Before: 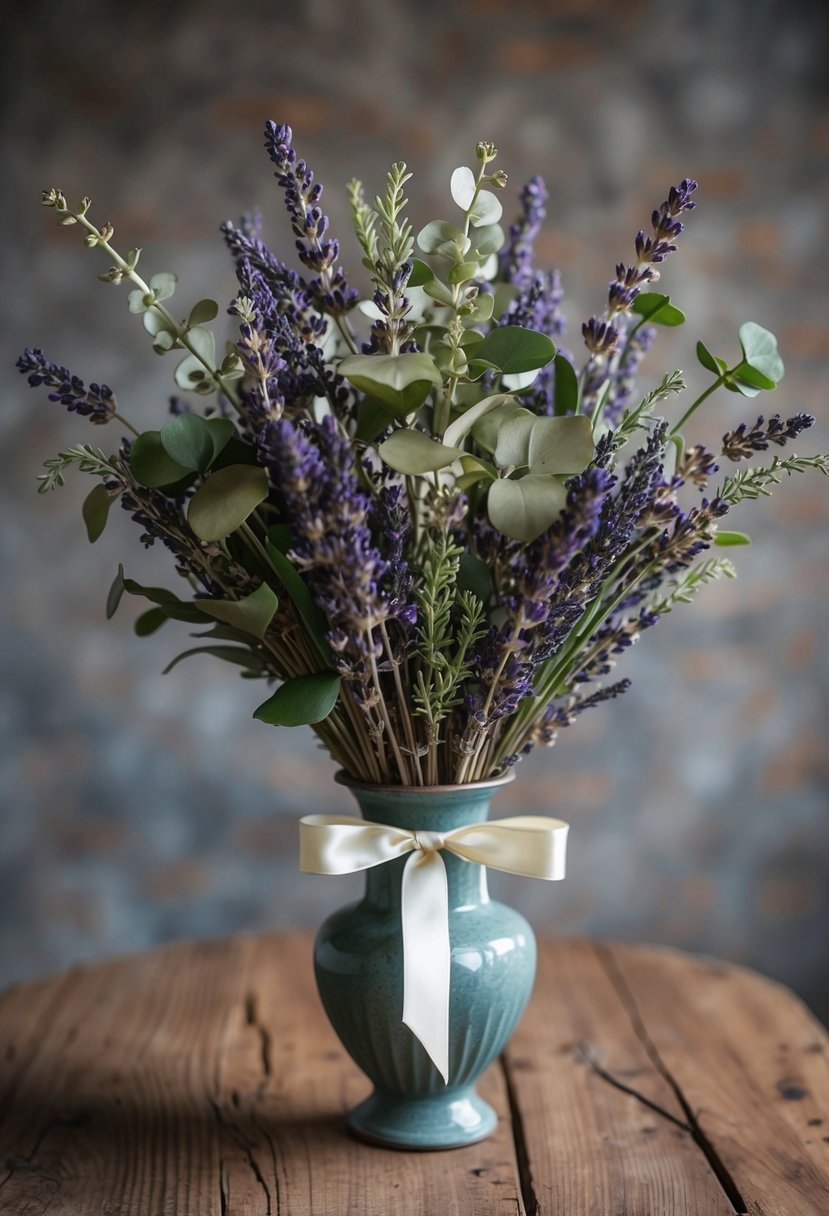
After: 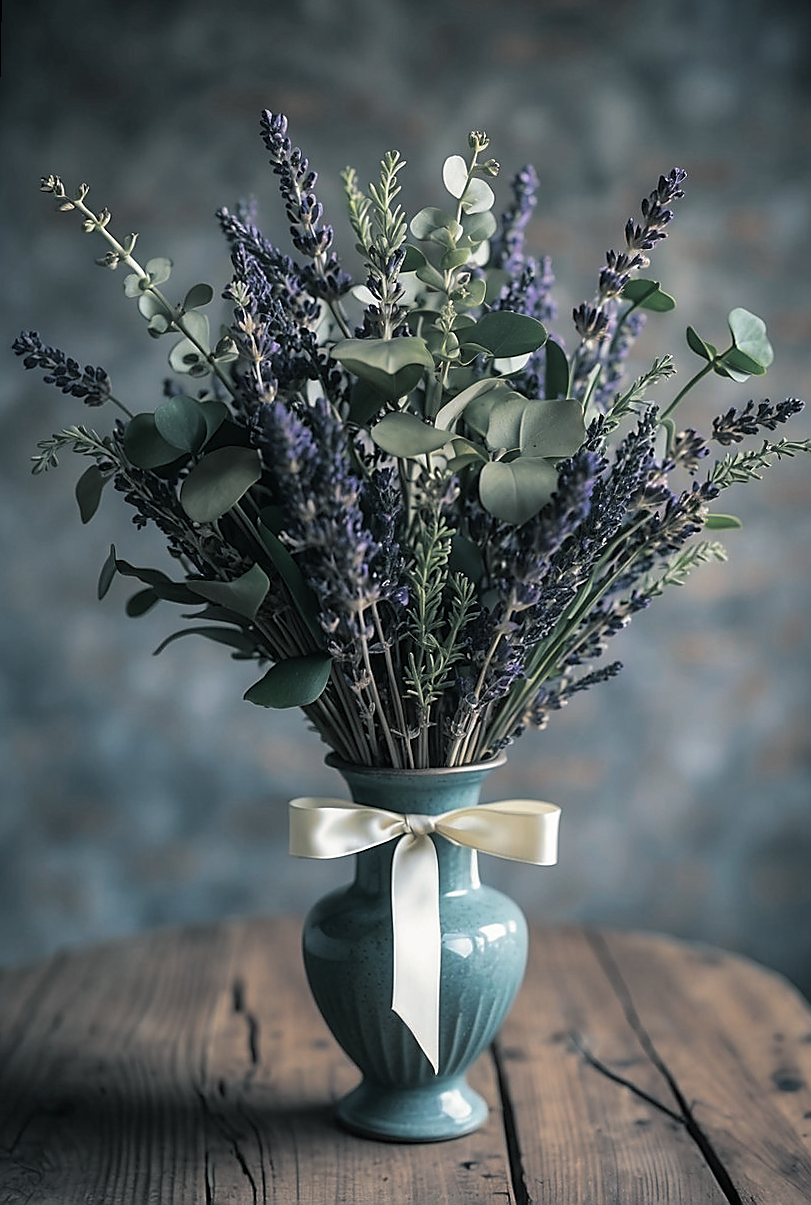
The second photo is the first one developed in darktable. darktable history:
rotate and perspective: rotation 0.226°, lens shift (vertical) -0.042, crop left 0.023, crop right 0.982, crop top 0.006, crop bottom 0.994
exposure: black level correction 0, compensate exposure bias true, compensate highlight preservation false
sharpen: radius 1.4, amount 1.25, threshold 0.7
split-toning: shadows › hue 205.2°, shadows › saturation 0.29, highlights › hue 50.4°, highlights › saturation 0.38, balance -49.9
